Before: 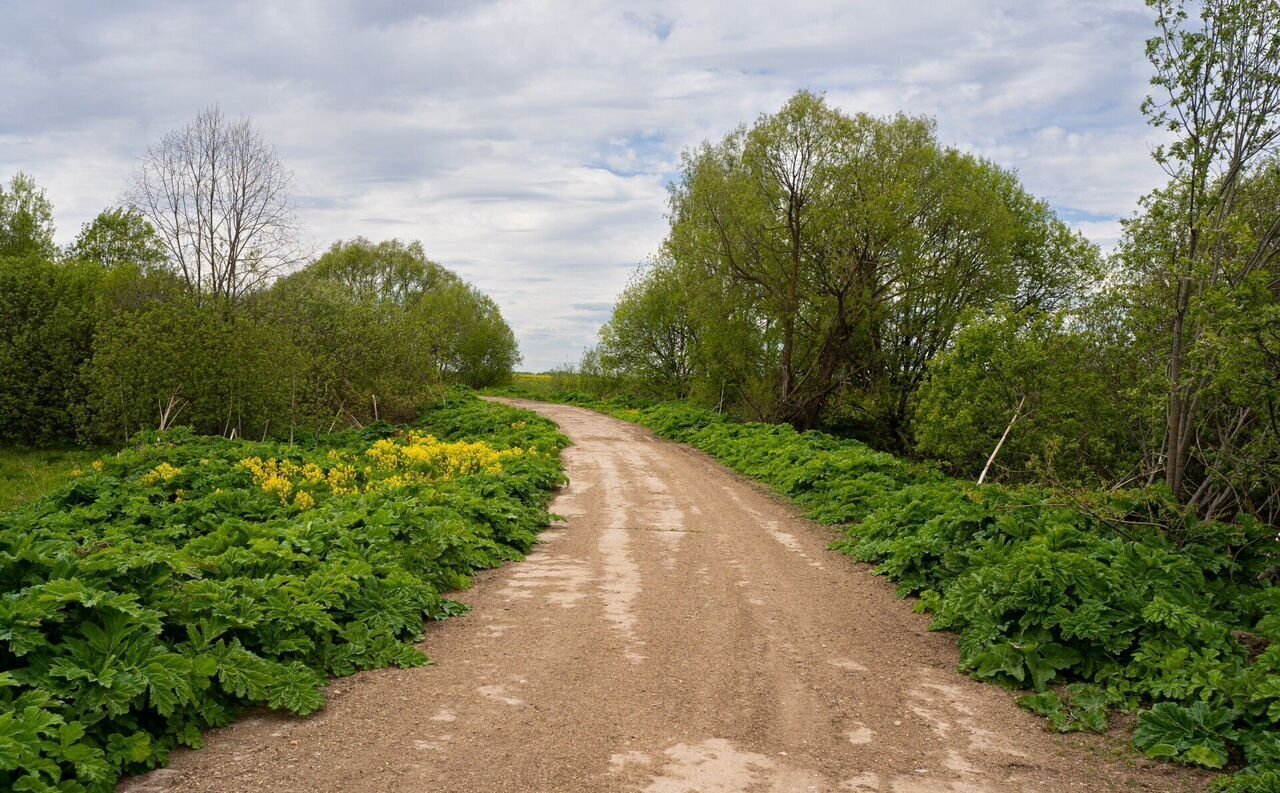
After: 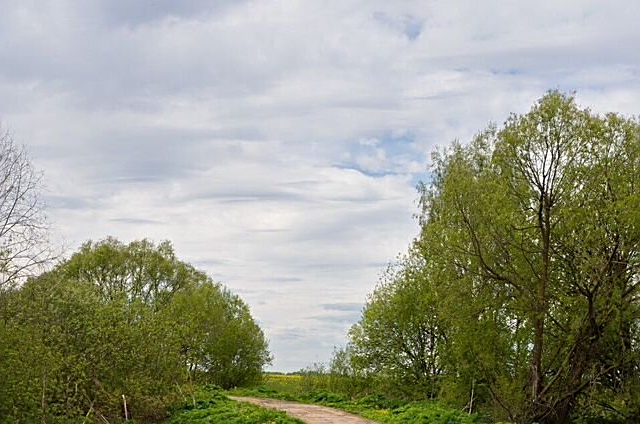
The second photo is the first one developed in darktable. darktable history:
sharpen: on, module defaults
crop: left 19.556%, right 30.401%, bottom 46.458%
